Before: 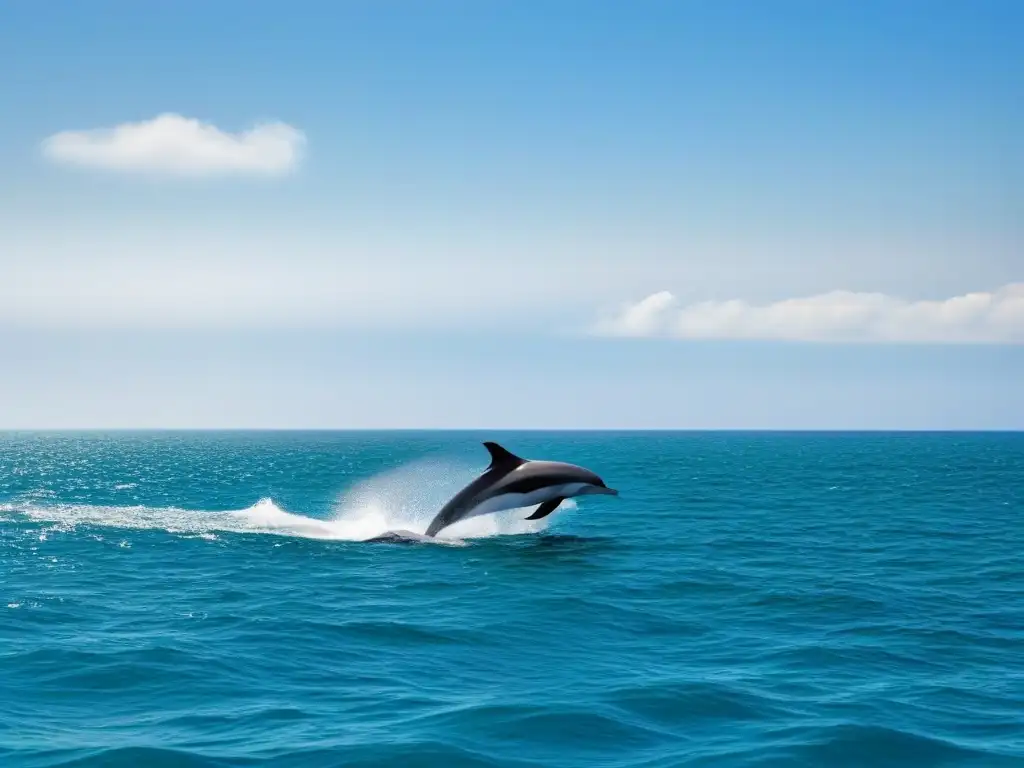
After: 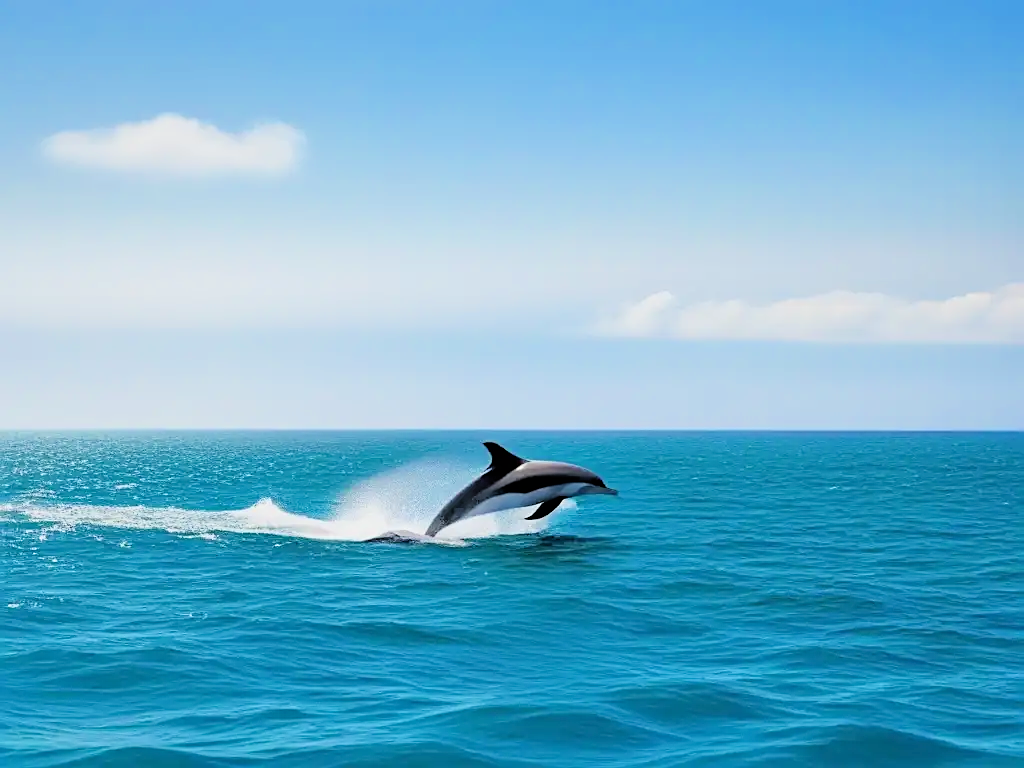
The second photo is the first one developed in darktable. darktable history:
exposure: black level correction 0, exposure 0.696 EV, compensate highlight preservation false
filmic rgb: black relative exposure -4.87 EV, white relative exposure 4.01 EV, hardness 2.81, color science v6 (2022)
sharpen: on, module defaults
